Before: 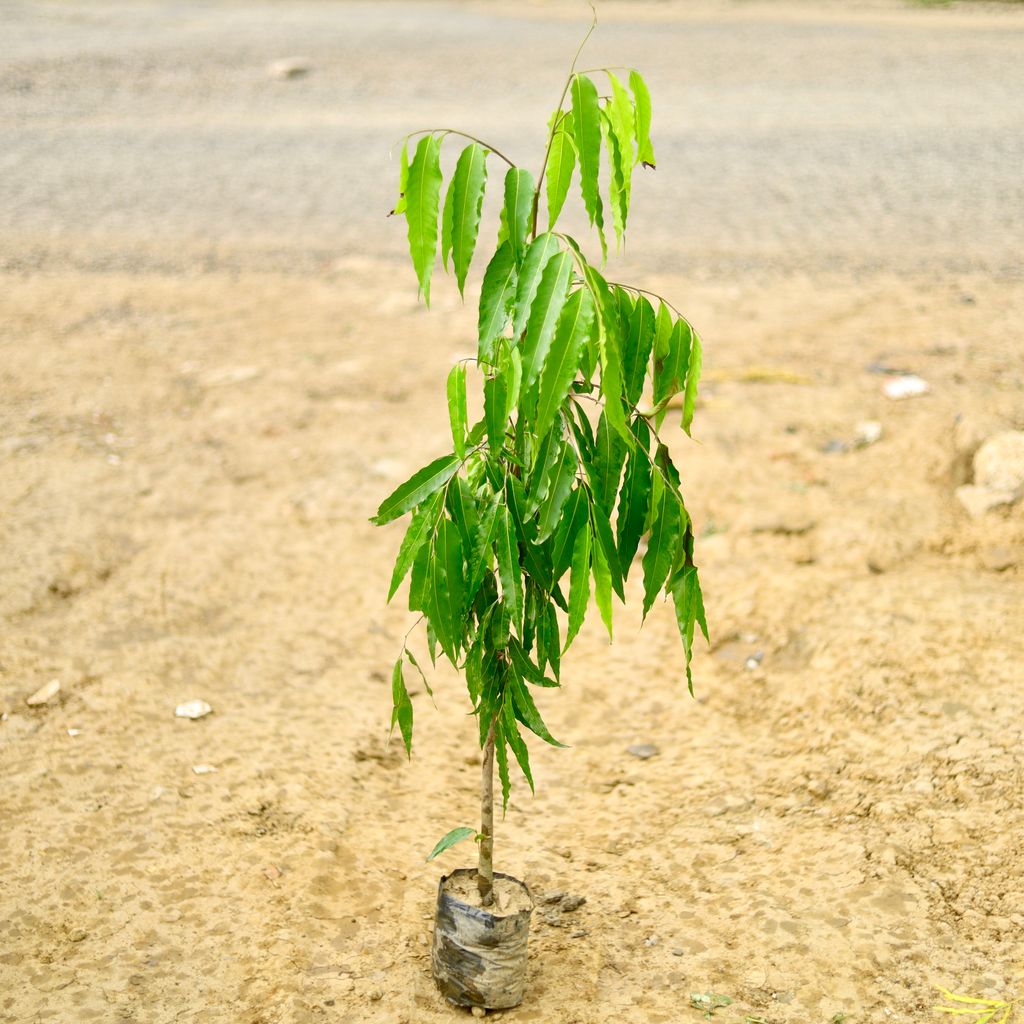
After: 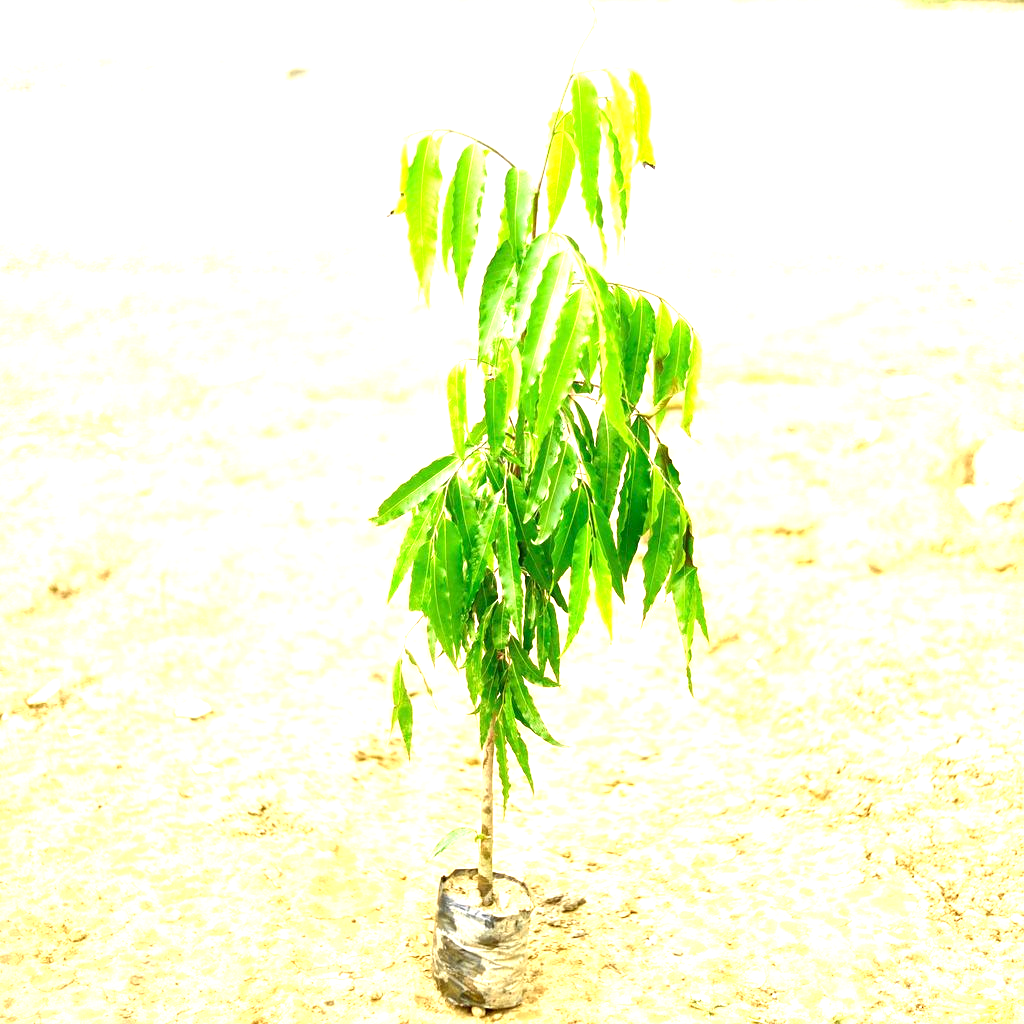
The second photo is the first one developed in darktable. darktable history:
exposure: exposure 1.479 EV, compensate highlight preservation false
